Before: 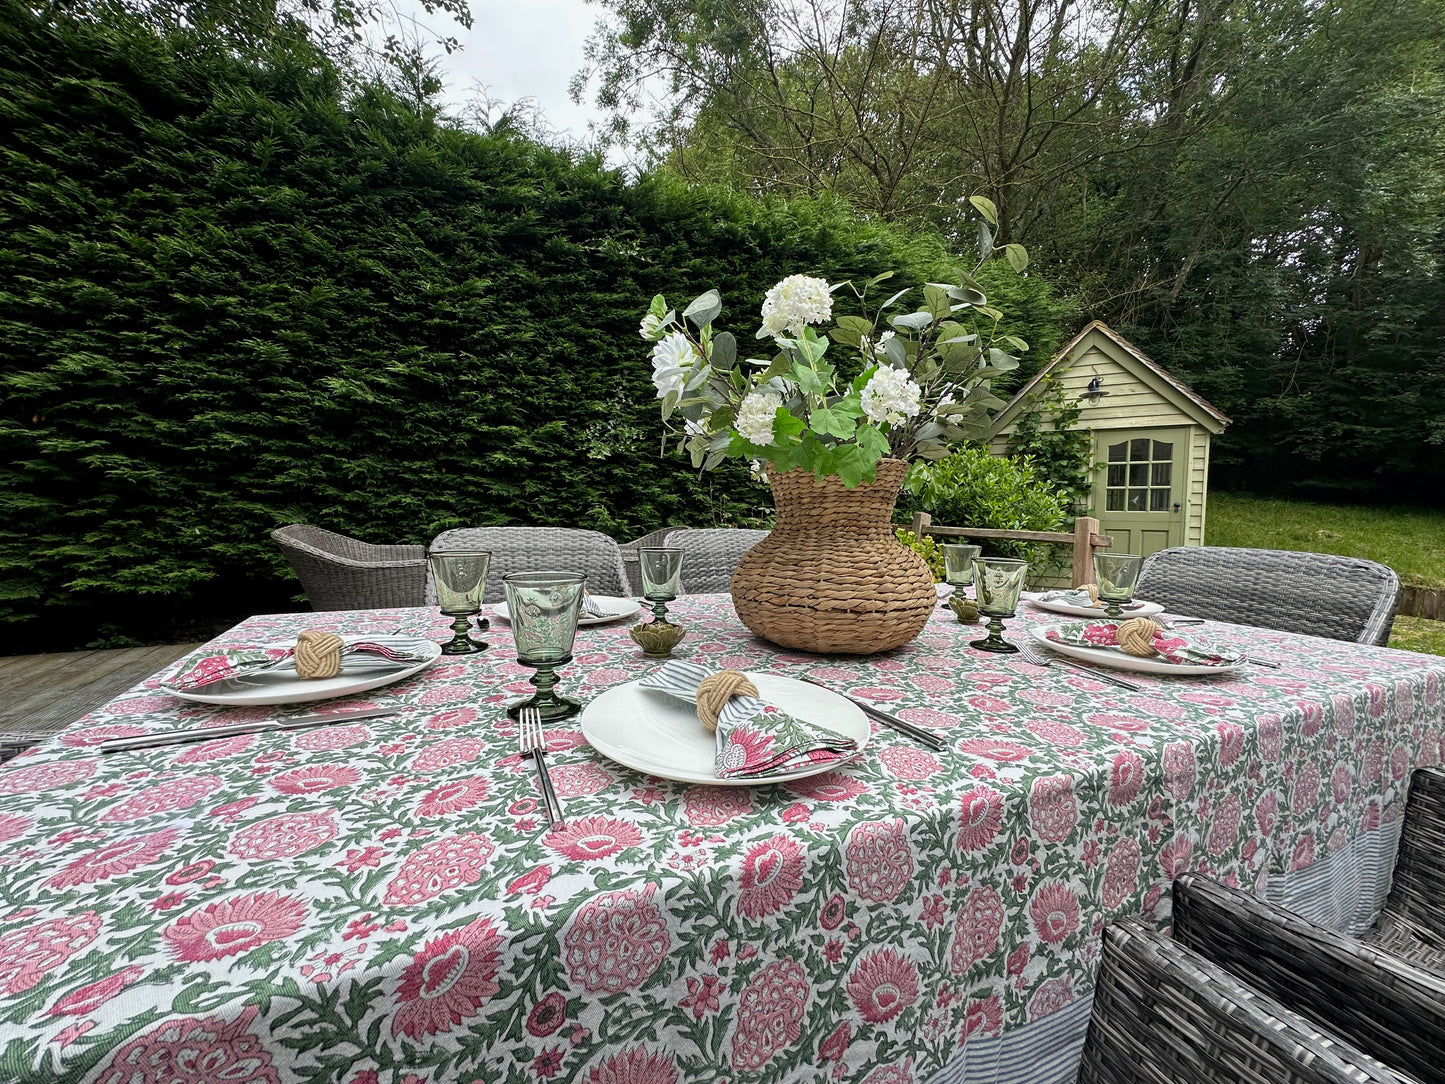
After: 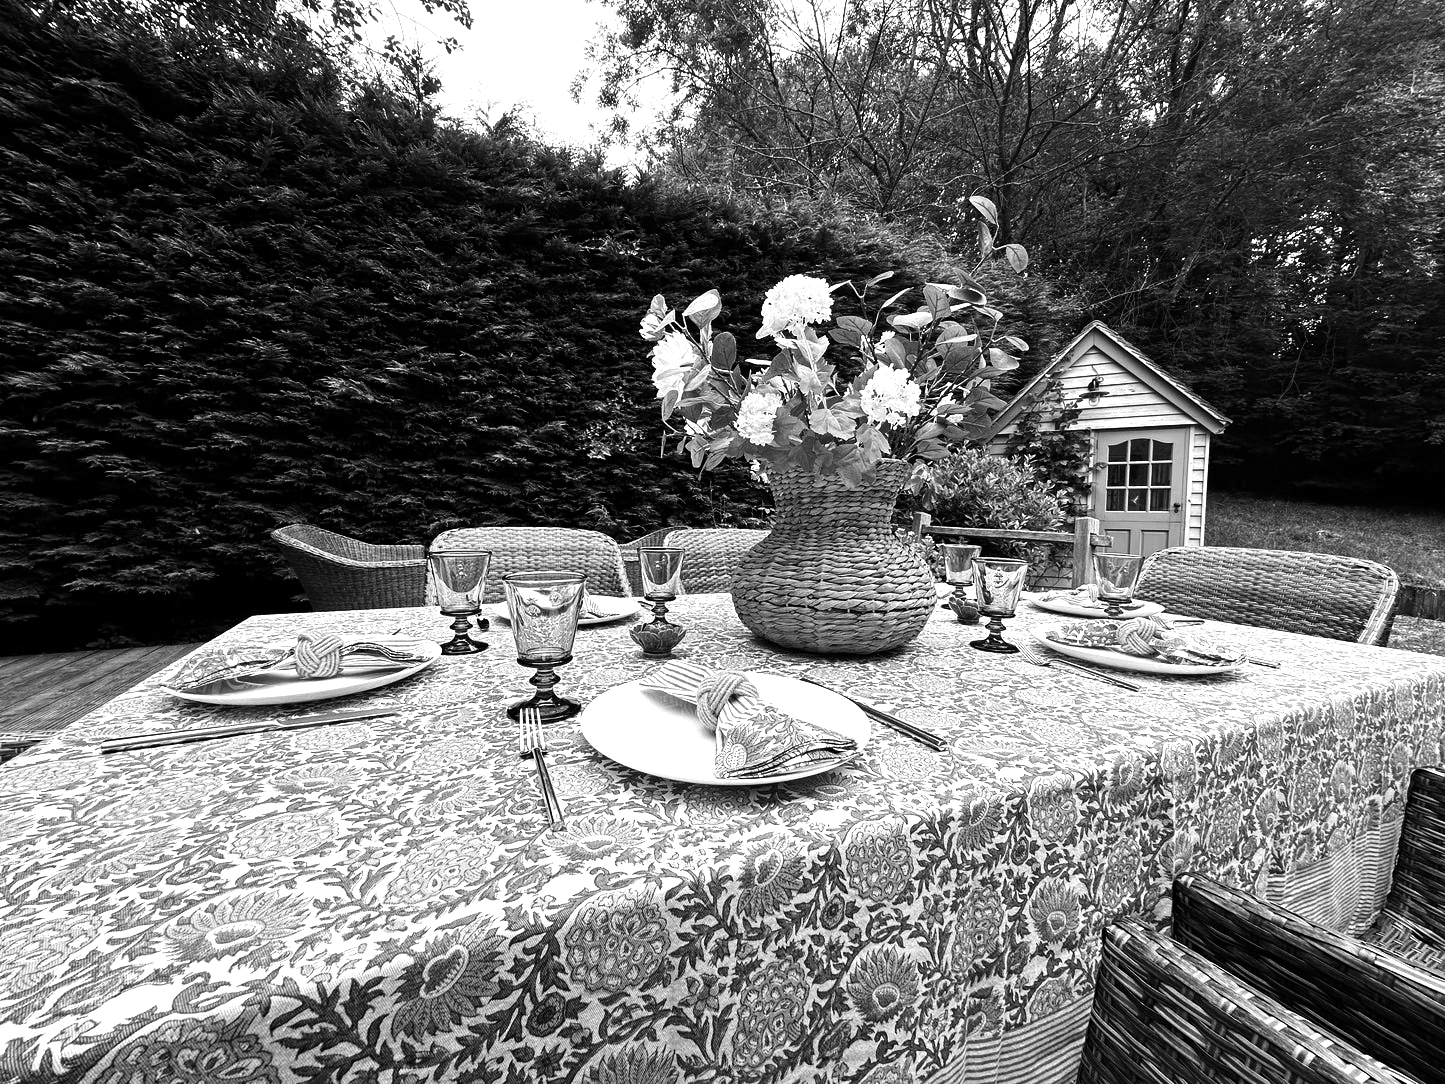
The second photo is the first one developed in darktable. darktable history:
tone equalizer: -8 EV -1.08 EV, -7 EV -1.01 EV, -6 EV -0.867 EV, -5 EV -0.578 EV, -3 EV 0.578 EV, -2 EV 0.867 EV, -1 EV 1.01 EV, +0 EV 1.08 EV, edges refinement/feathering 500, mask exposure compensation -1.57 EV, preserve details no
white balance: red 0.925, blue 1.046
monochrome: a 16.06, b 15.48, size 1
